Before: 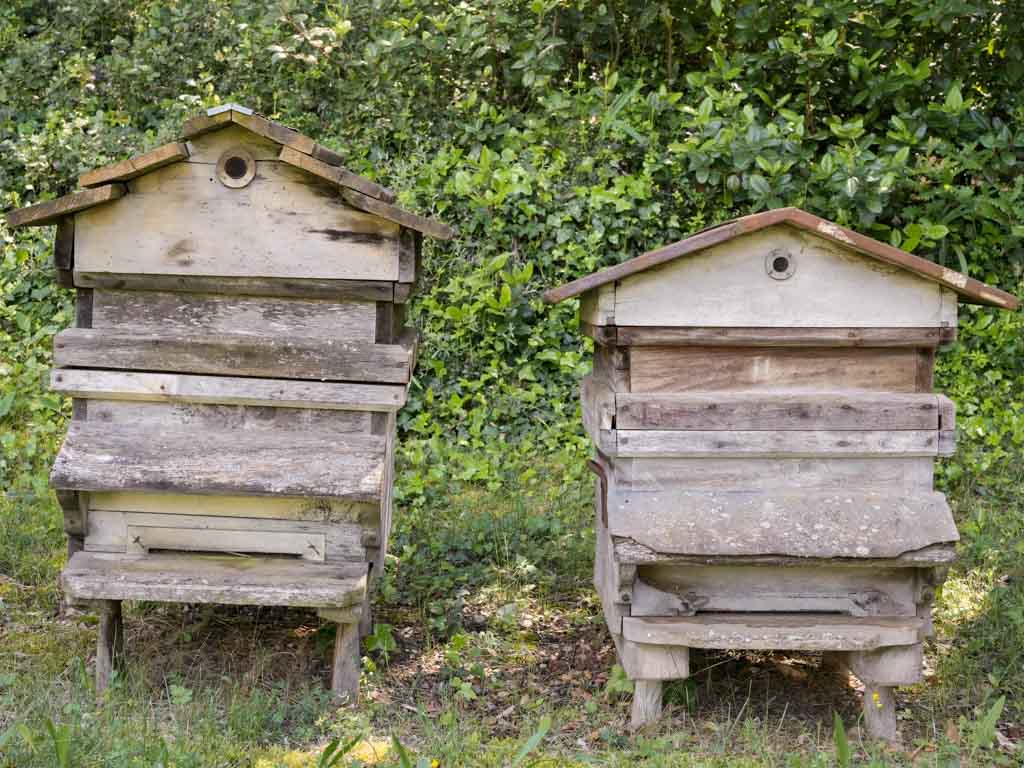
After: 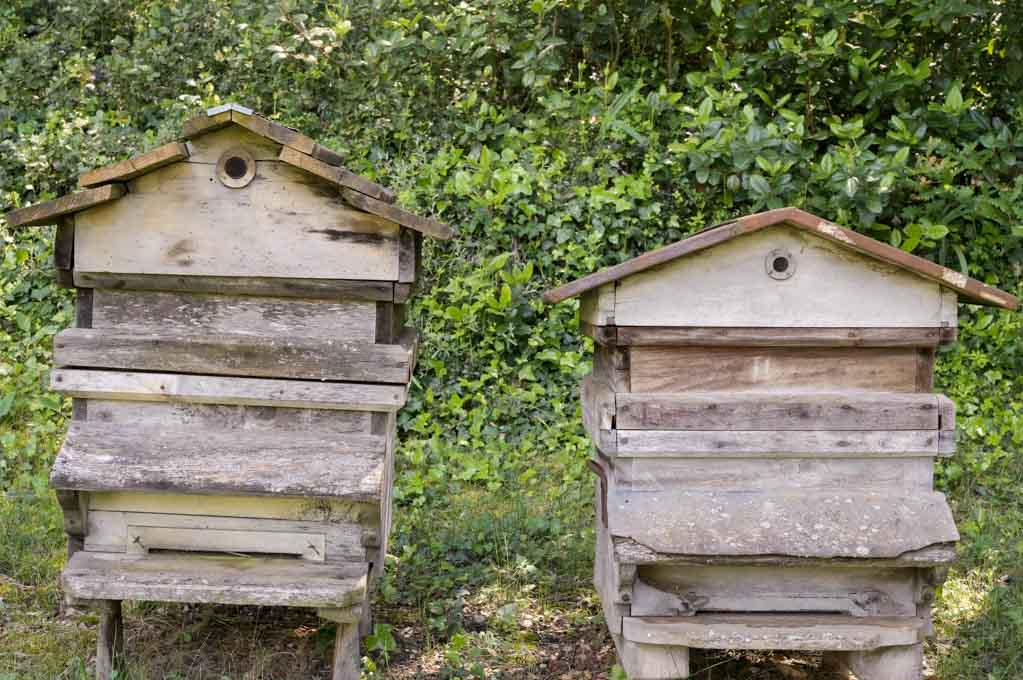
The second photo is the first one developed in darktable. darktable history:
crop and rotate: top 0%, bottom 11.433%
